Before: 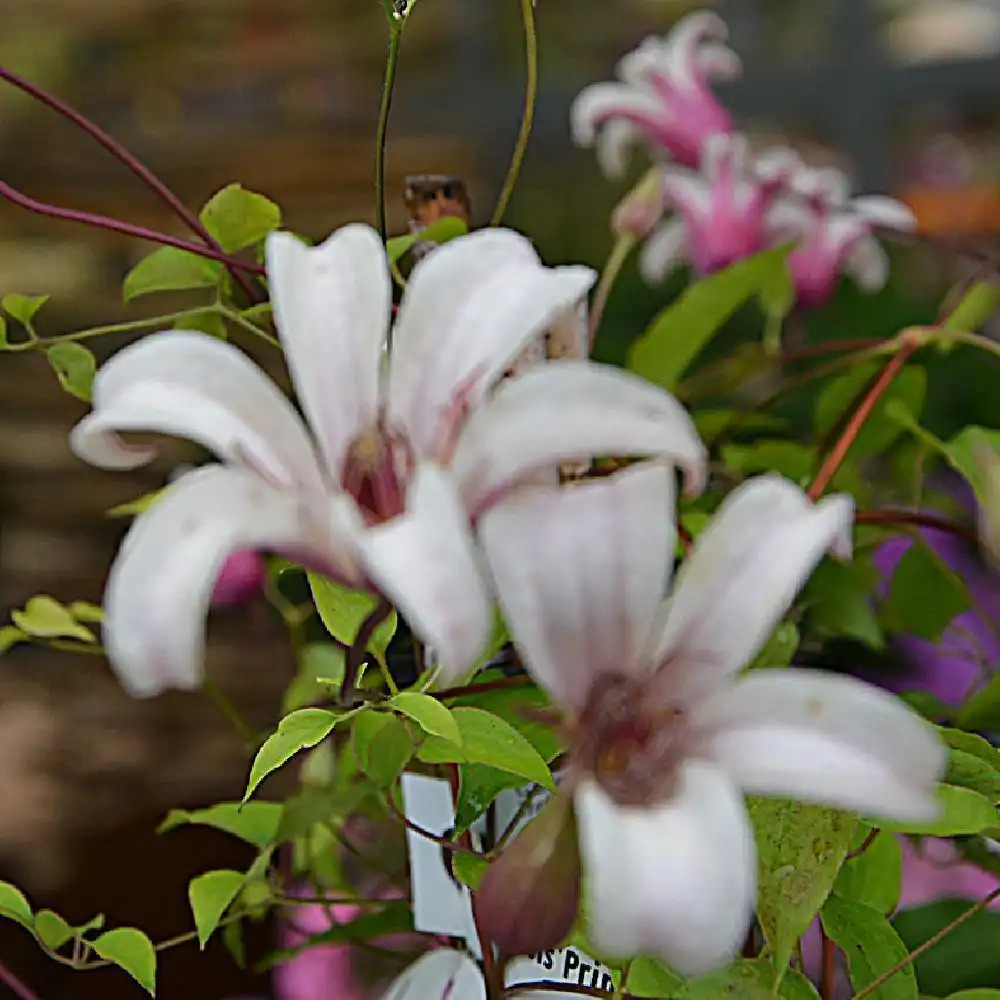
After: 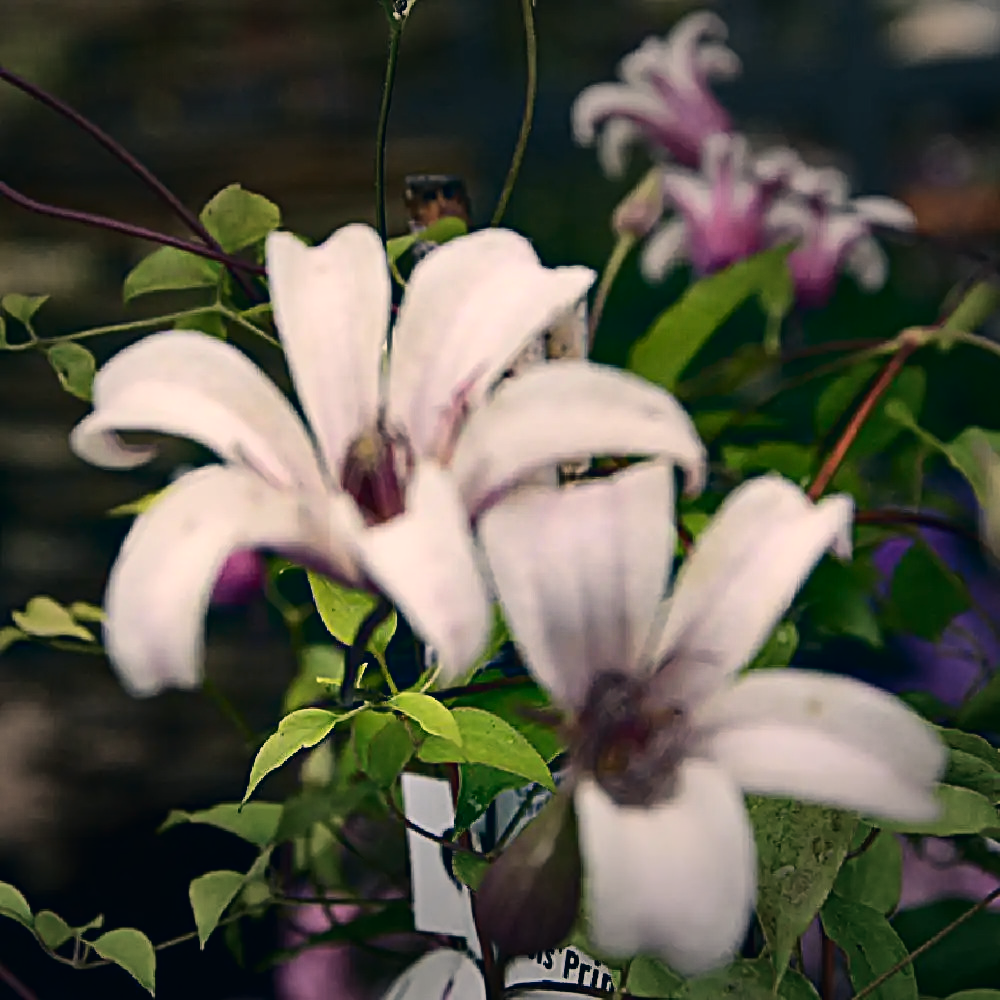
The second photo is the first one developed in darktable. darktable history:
vignetting: fall-off start 70.02%, brightness -0.404, saturation -0.301, width/height ratio 1.334
contrast brightness saturation: contrast 0.292
color correction: highlights a* 10.37, highlights b* 13.91, shadows a* -10.24, shadows b* -14.83
